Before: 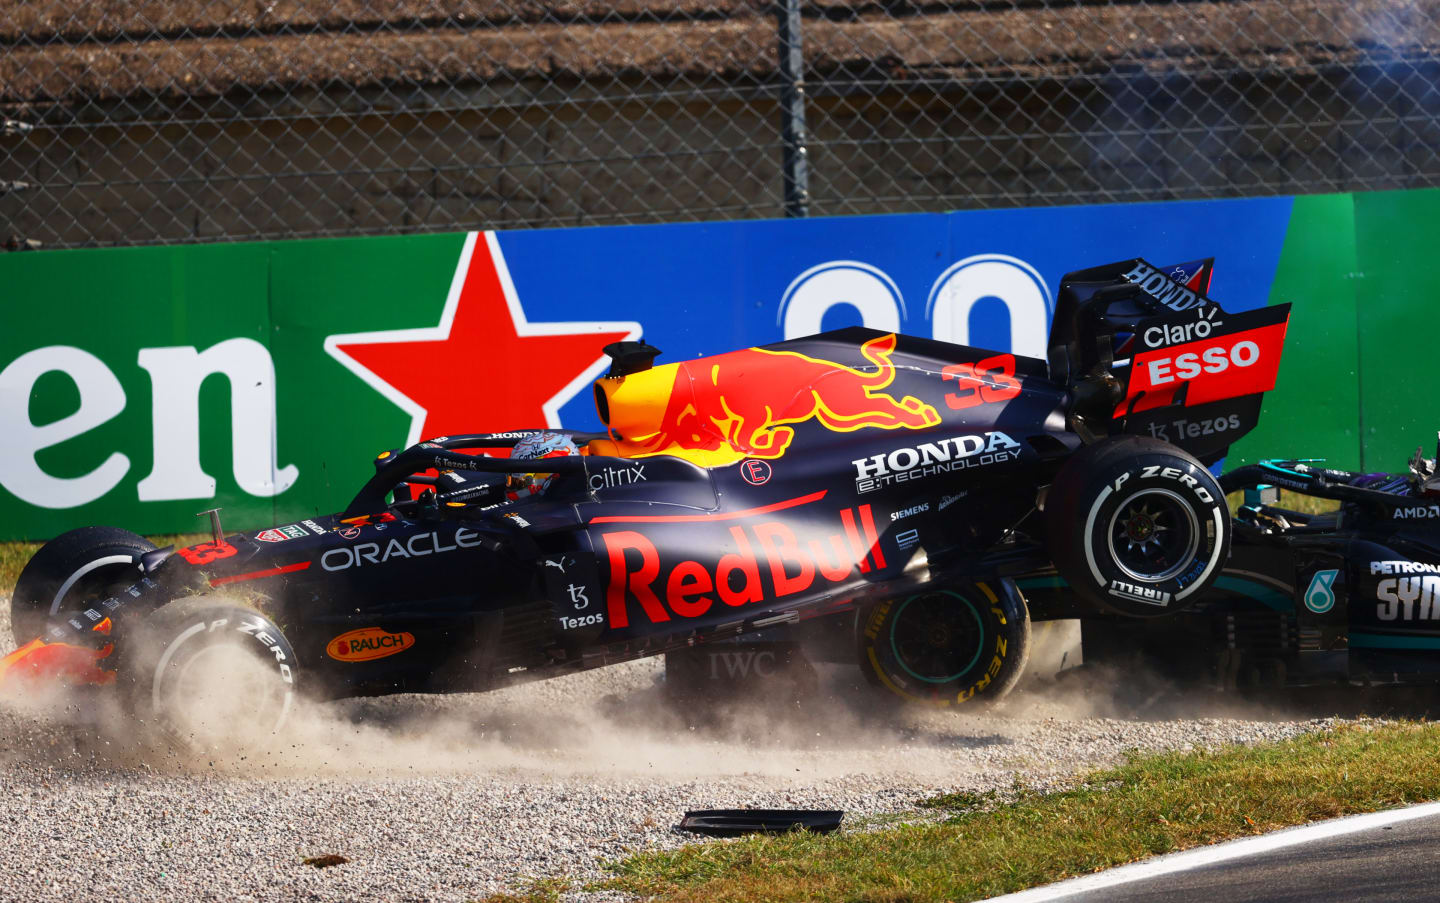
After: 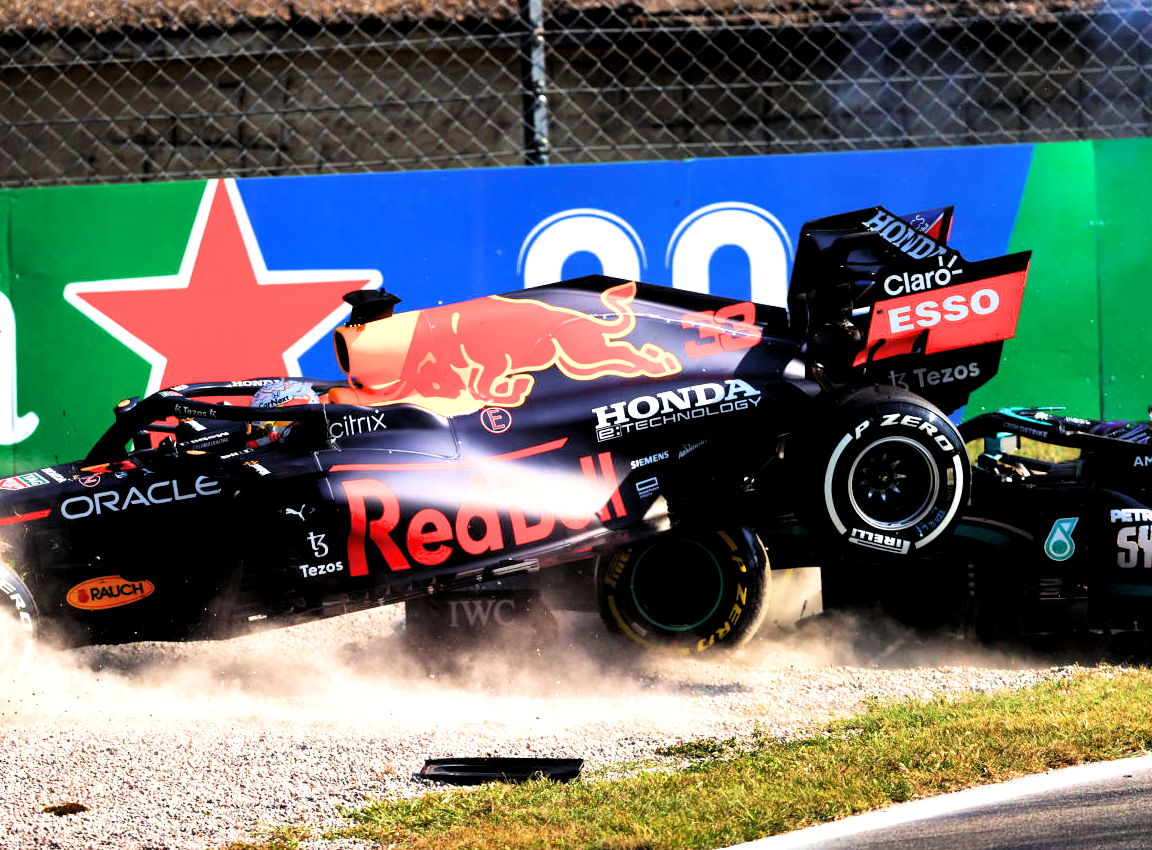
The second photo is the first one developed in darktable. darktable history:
shadows and highlights: shadows 22.86, highlights -49.21, soften with gaussian
tone equalizer: -8 EV -0.754 EV, -7 EV -0.73 EV, -6 EV -0.619 EV, -5 EV -0.421 EV, -3 EV 0.403 EV, -2 EV 0.6 EV, -1 EV 0.685 EV, +0 EV 0.78 EV
exposure: black level correction 0, exposure 0.499 EV, compensate highlight preservation false
filmic rgb: black relative exposure -16 EV, white relative exposure 5.31 EV, hardness 5.9, contrast 1.265, color science v6 (2022)
local contrast: mode bilateral grid, contrast 10, coarseness 26, detail 115%, midtone range 0.2
velvia: on, module defaults
crop and rotate: left 18.099%, top 5.826%, right 1.851%
levels: levels [0.016, 0.492, 0.969]
